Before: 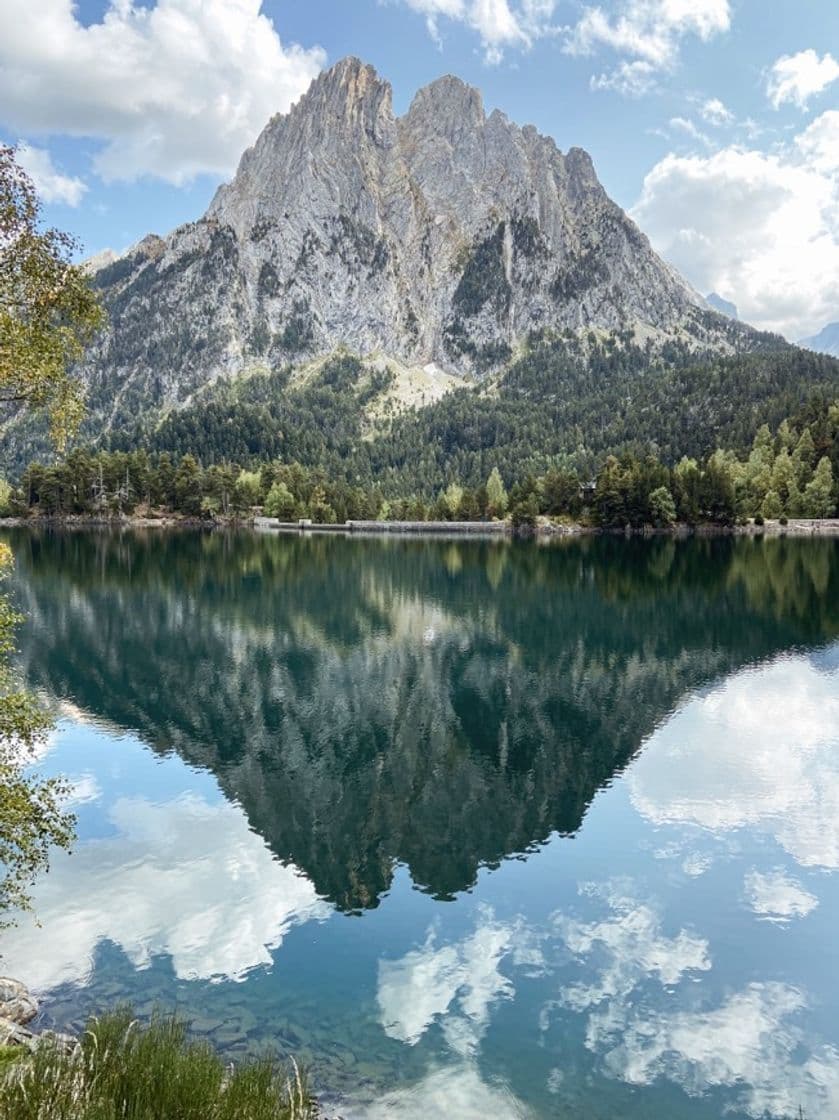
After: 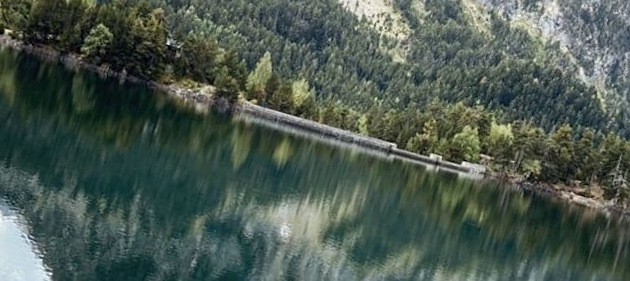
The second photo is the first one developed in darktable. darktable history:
crop and rotate: angle 16.12°, top 30.835%, bottom 35.653%
sharpen: radius 1.272, amount 0.305, threshold 0
